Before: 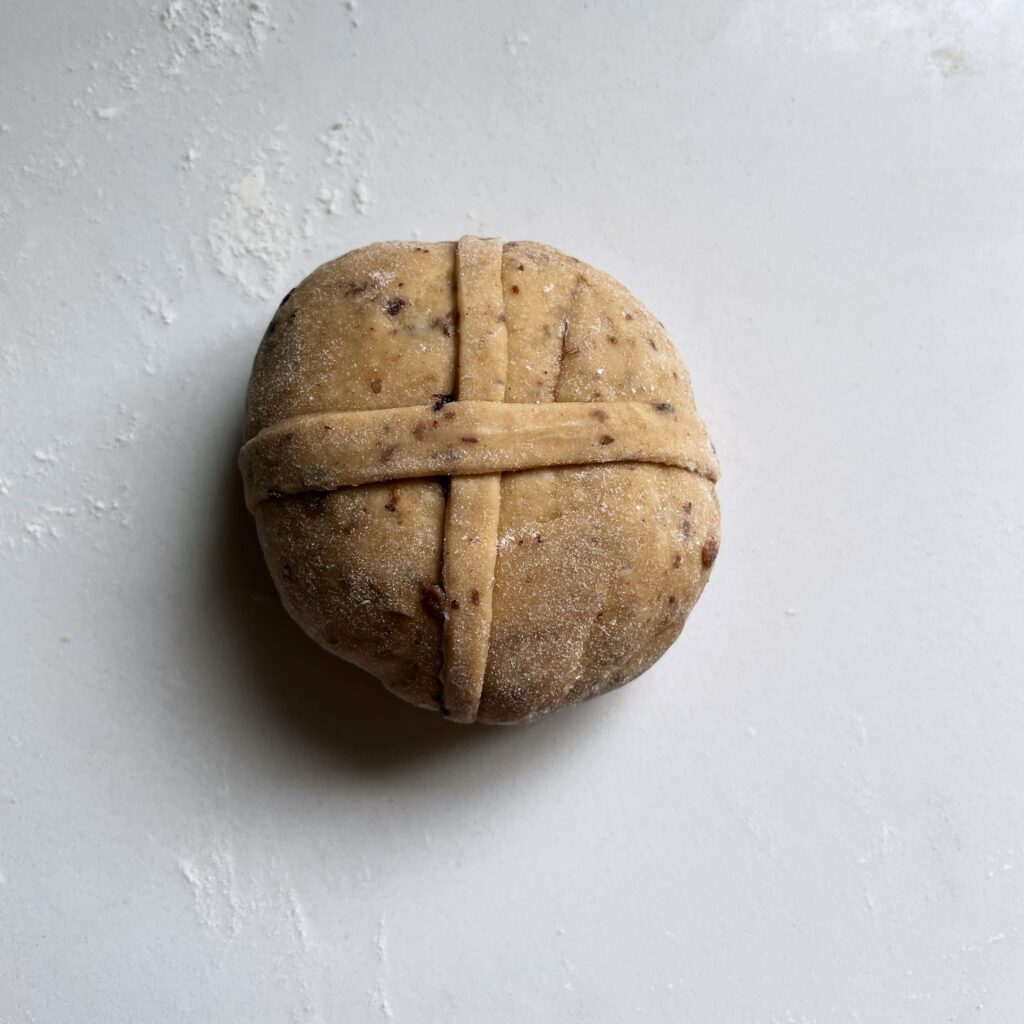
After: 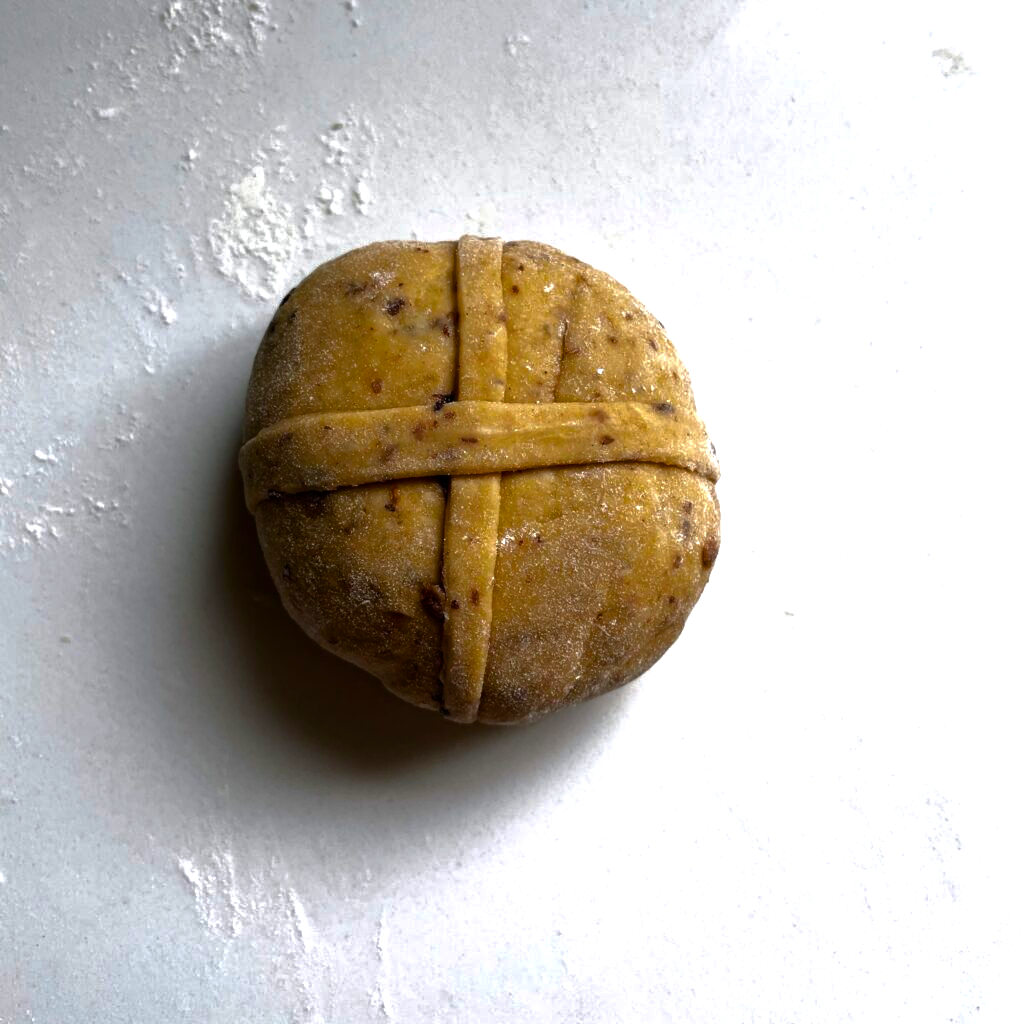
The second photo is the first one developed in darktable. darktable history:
base curve: curves: ch0 [(0, 0) (0.826, 0.587) (1, 1)]
color balance rgb: power › hue 310.55°, highlights gain › luminance 14.612%, perceptual saturation grading › global saturation 75.868%, perceptual saturation grading › shadows -29.152%, perceptual brilliance grading › global brilliance 9.318%
